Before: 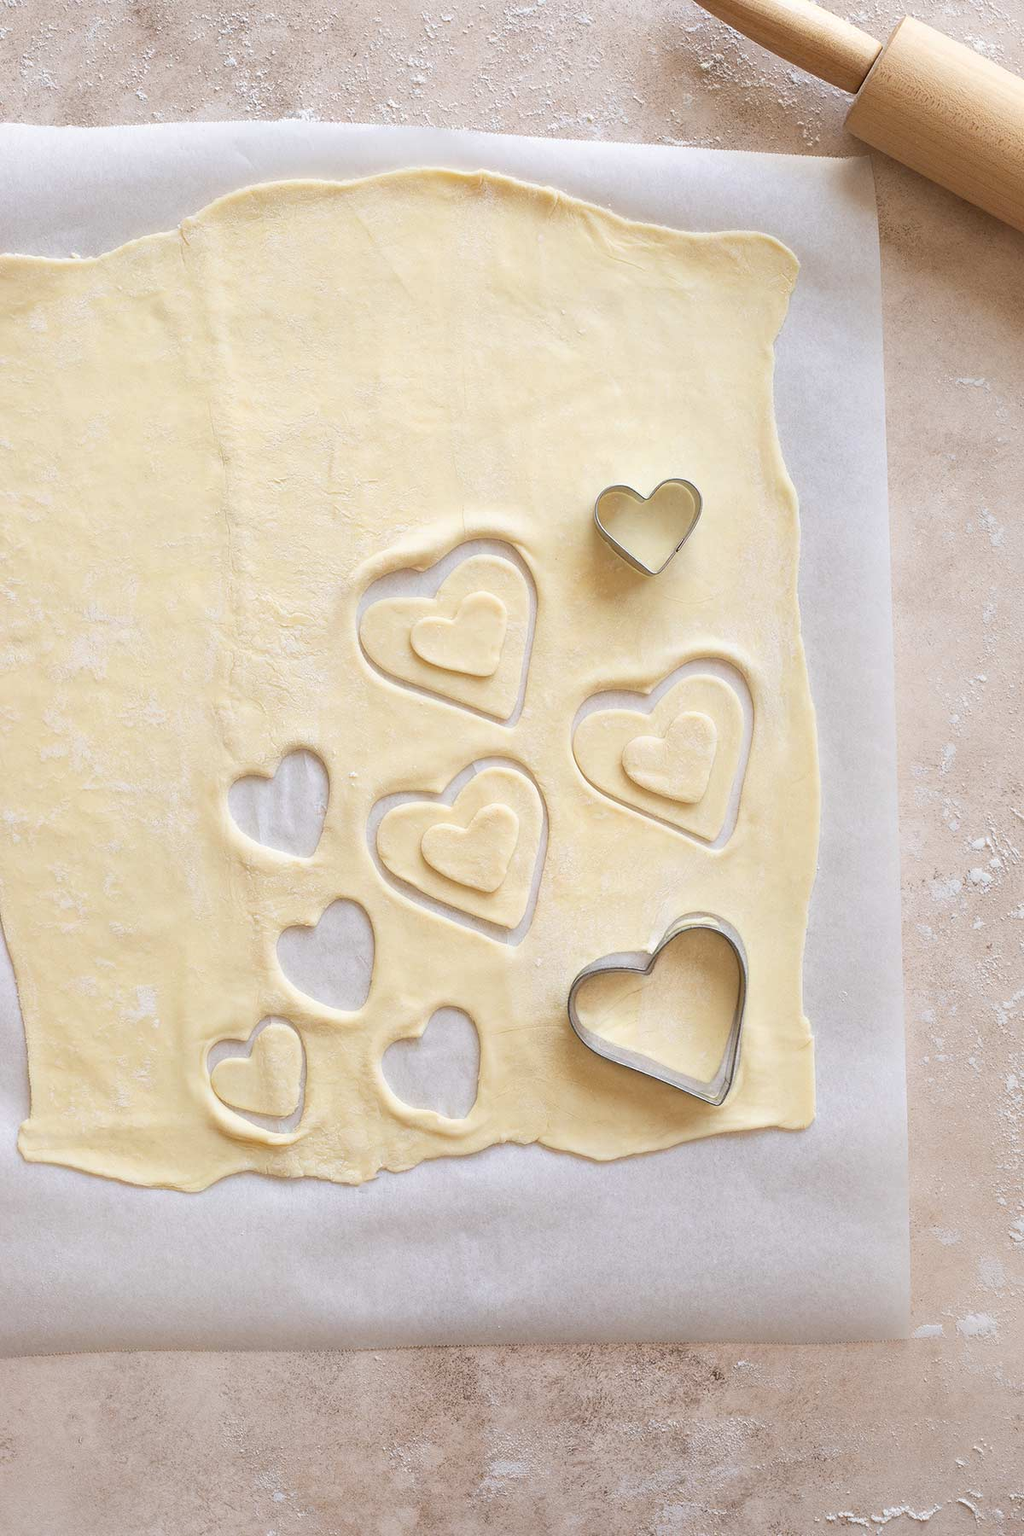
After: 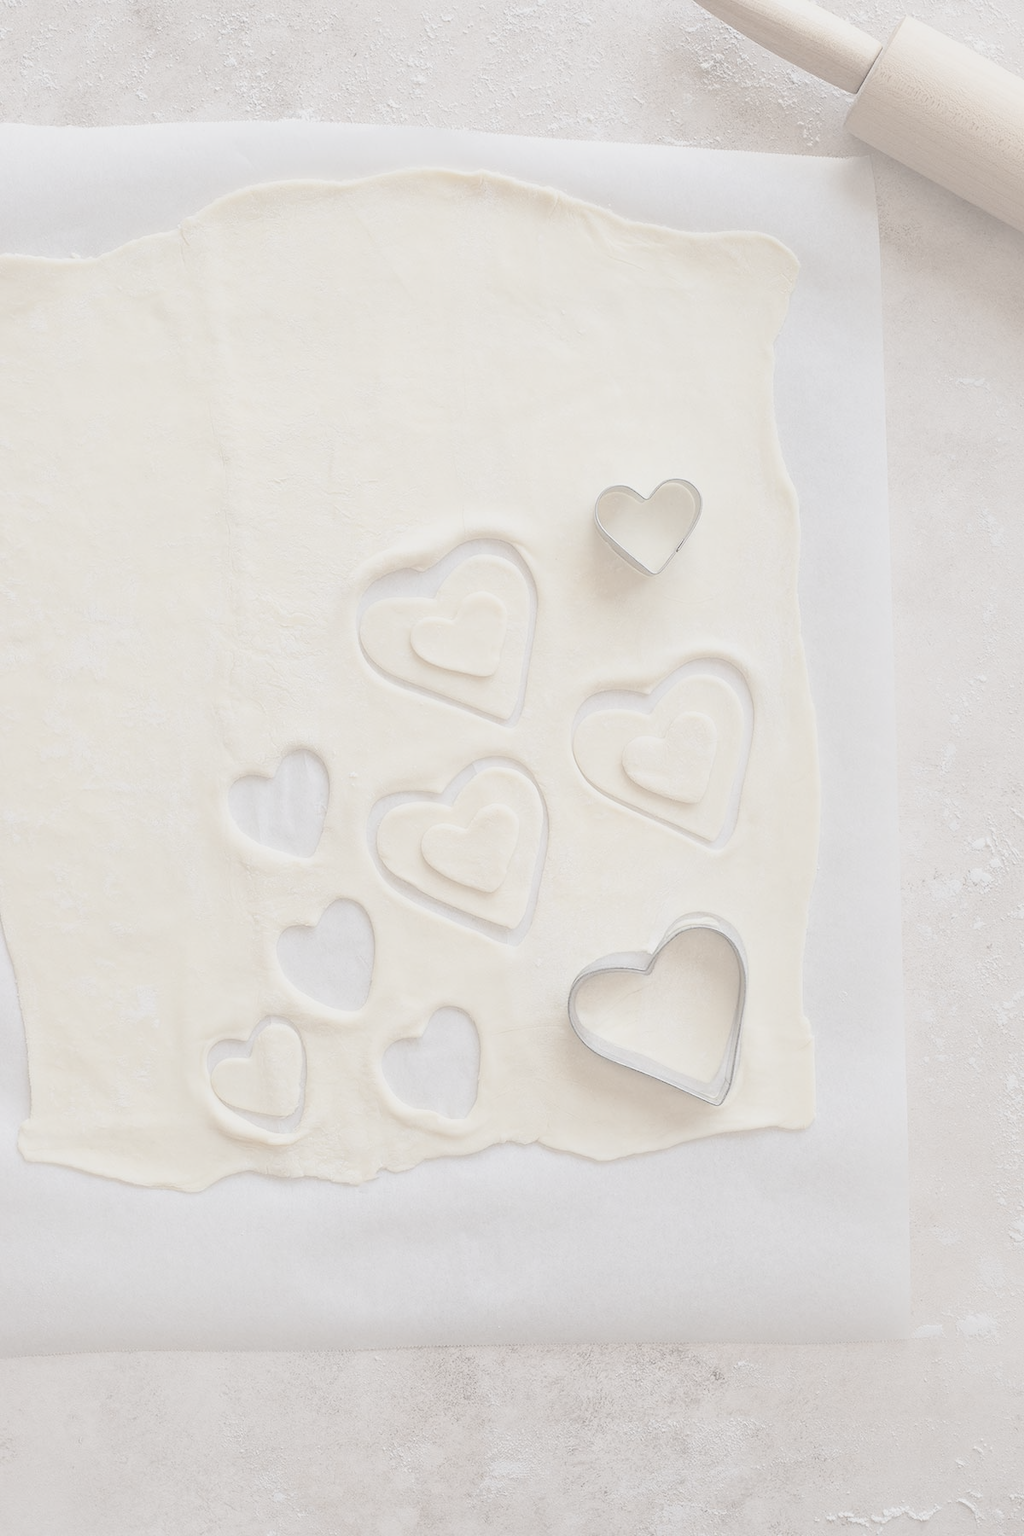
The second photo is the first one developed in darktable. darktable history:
contrast brightness saturation: contrast -0.303, brightness 0.753, saturation -0.769
sharpen: radius 5.34, amount 0.315, threshold 26.004
